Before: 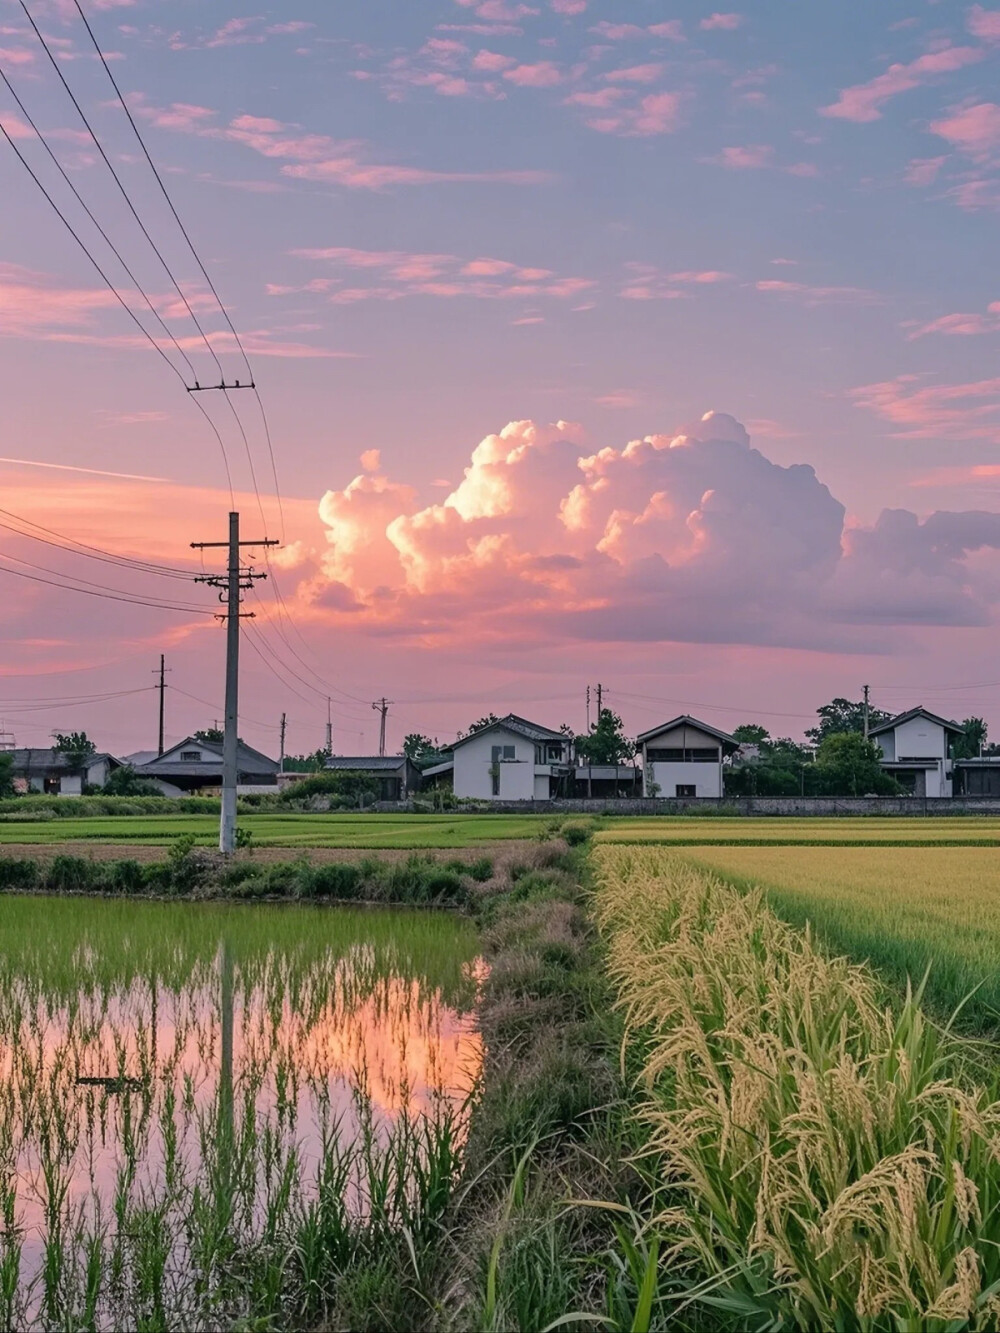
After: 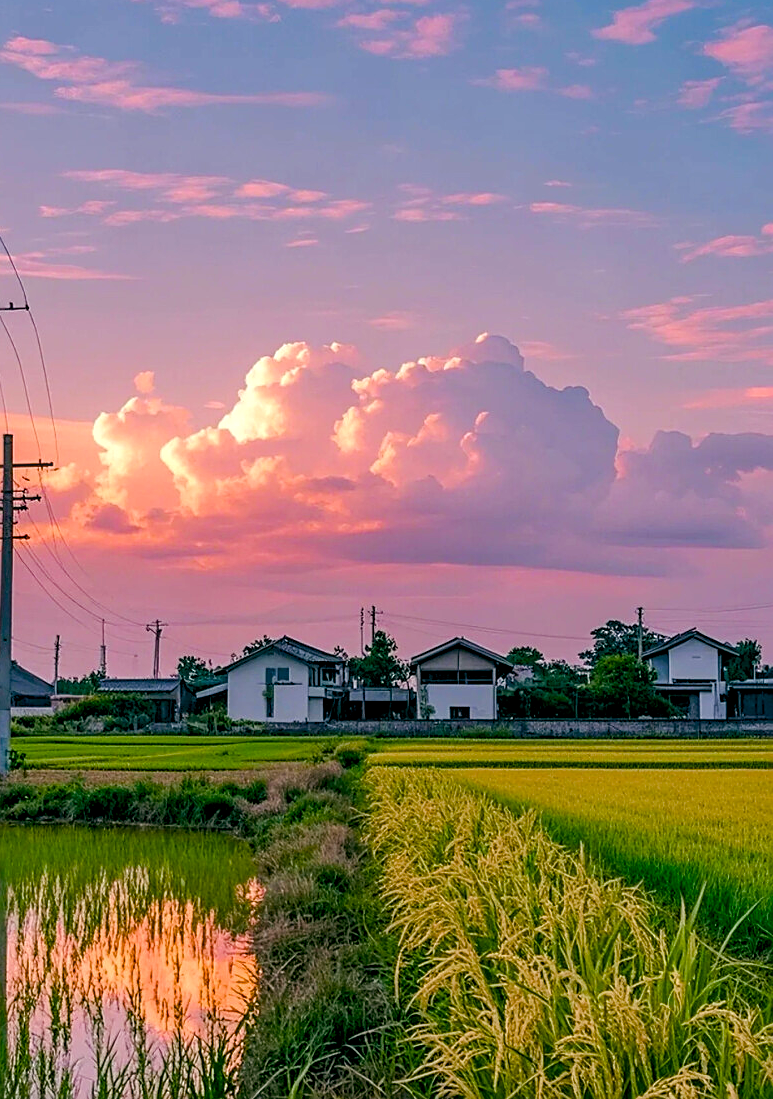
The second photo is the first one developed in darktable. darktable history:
sharpen: on, module defaults
local contrast: on, module defaults
crop: left 22.682%, top 5.903%, bottom 11.64%
color balance rgb: shadows lift › luminance -20.421%, global offset › luminance -0.339%, global offset › chroma 0.114%, global offset › hue 166.28°, linear chroma grading › global chroma 33.877%, perceptual saturation grading › global saturation 0.118%, perceptual saturation grading › highlights -17.58%, perceptual saturation grading › mid-tones 33.311%, perceptual saturation grading › shadows 50.527%, global vibrance 25.336%
